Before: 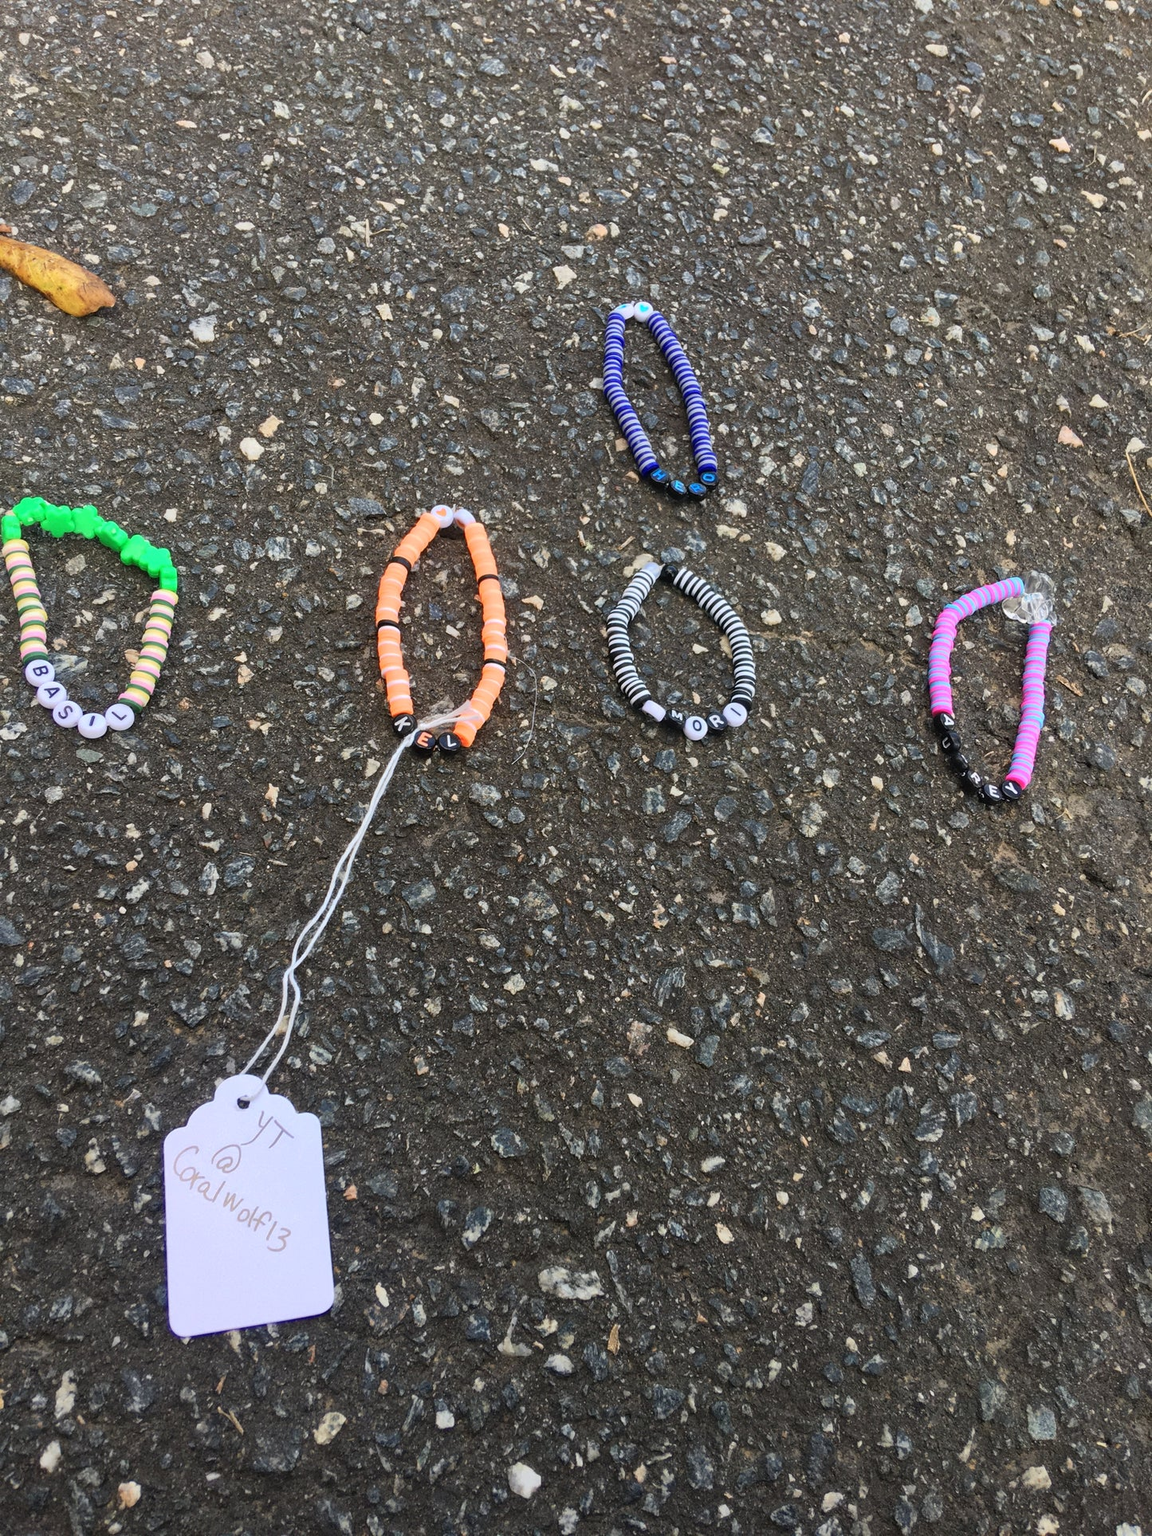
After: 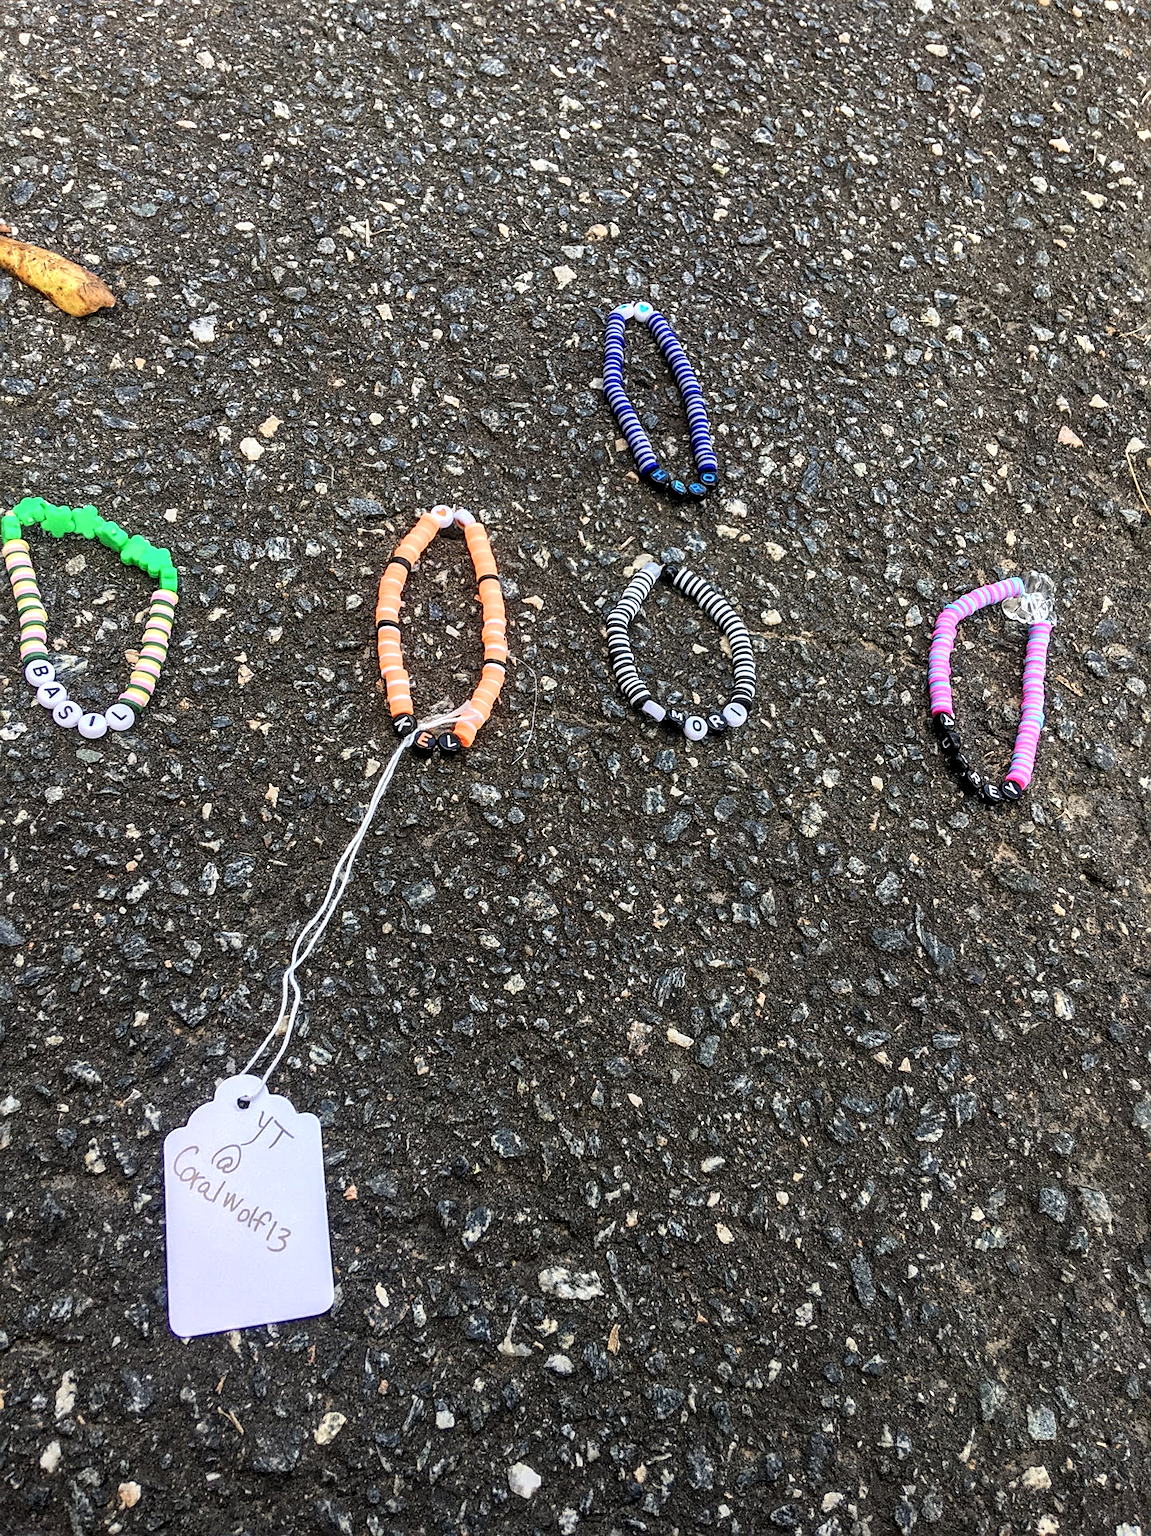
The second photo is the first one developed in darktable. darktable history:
local contrast: highlights 22%, shadows 72%, detail 170%
sharpen: on, module defaults
